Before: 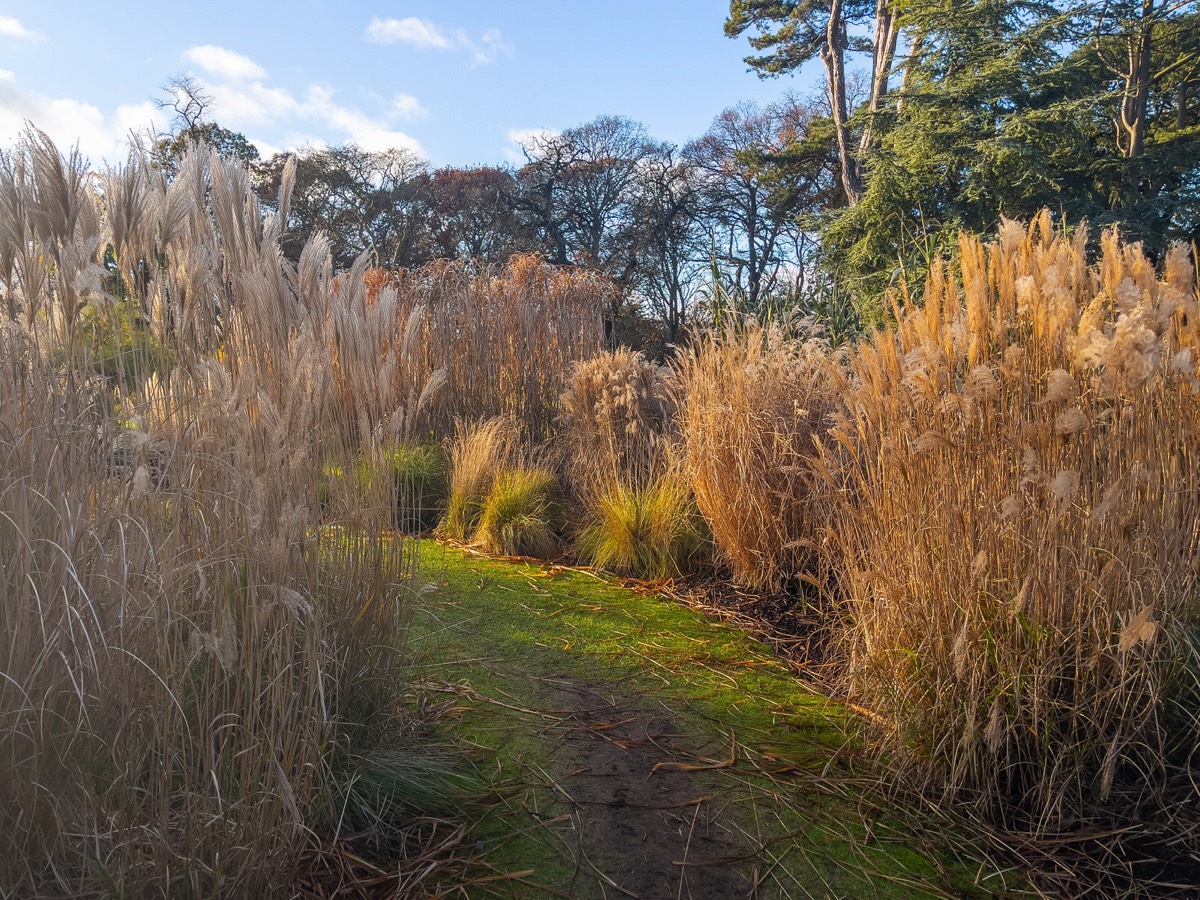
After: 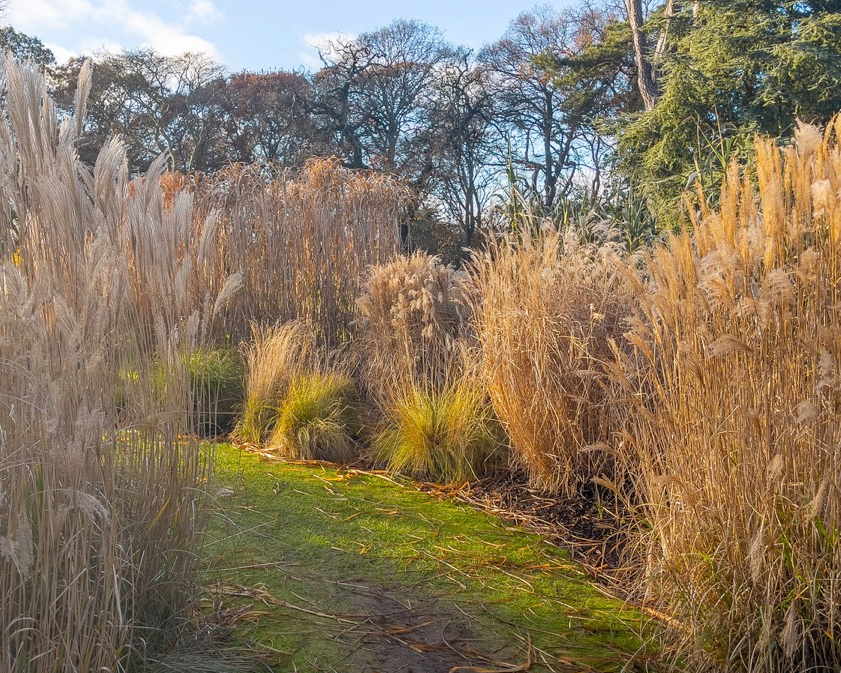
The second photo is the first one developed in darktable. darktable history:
crop and rotate: left 17.038%, top 10.691%, right 12.832%, bottom 14.486%
